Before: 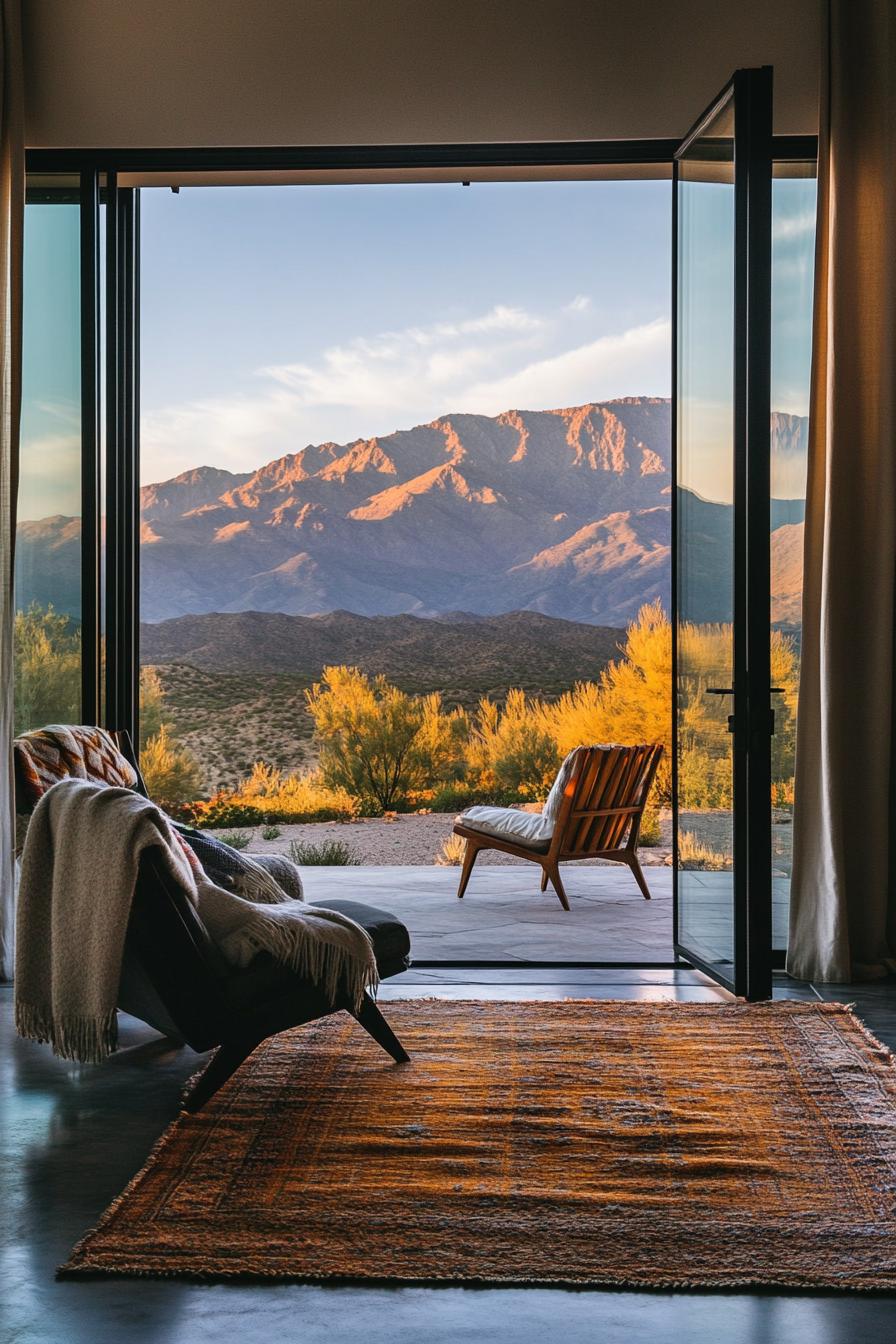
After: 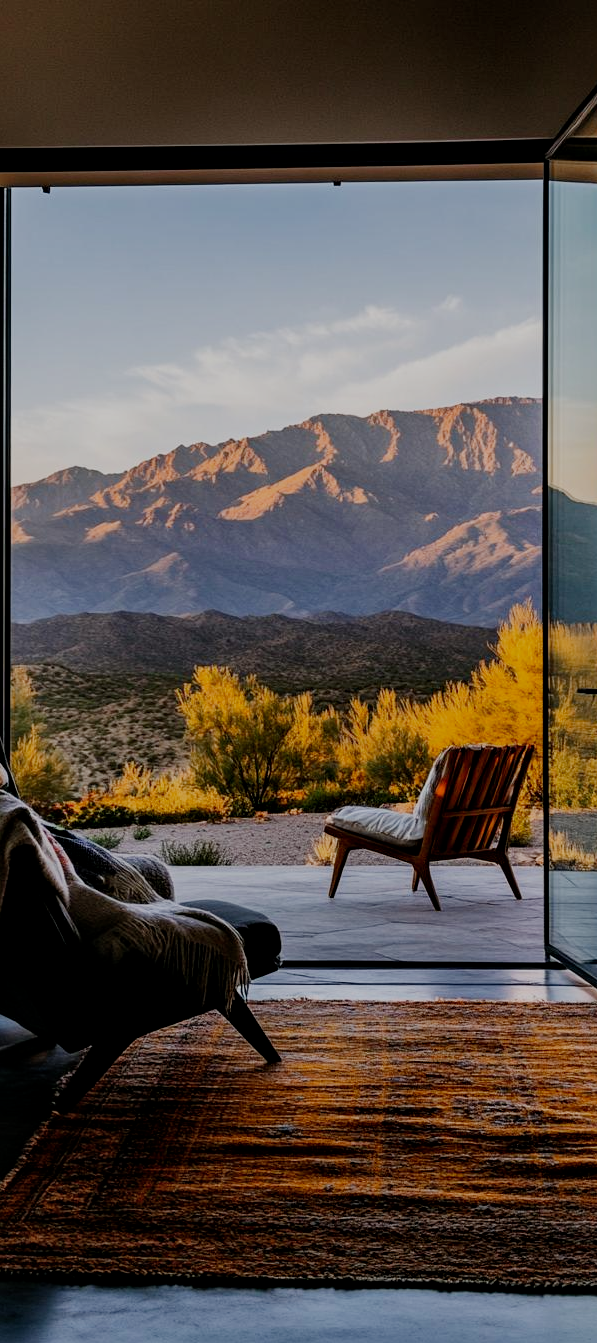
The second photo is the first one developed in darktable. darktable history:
local contrast: mode bilateral grid, contrast 20, coarseness 50, detail 120%, midtone range 0.2
crop and rotate: left 14.436%, right 18.898%
filmic rgb: middle gray luminance 29%, black relative exposure -10.3 EV, white relative exposure 5.5 EV, threshold 6 EV, target black luminance 0%, hardness 3.95, latitude 2.04%, contrast 1.132, highlights saturation mix 5%, shadows ↔ highlights balance 15.11%, preserve chrominance no, color science v3 (2019), use custom middle-gray values true, iterations of high-quality reconstruction 0, enable highlight reconstruction true
